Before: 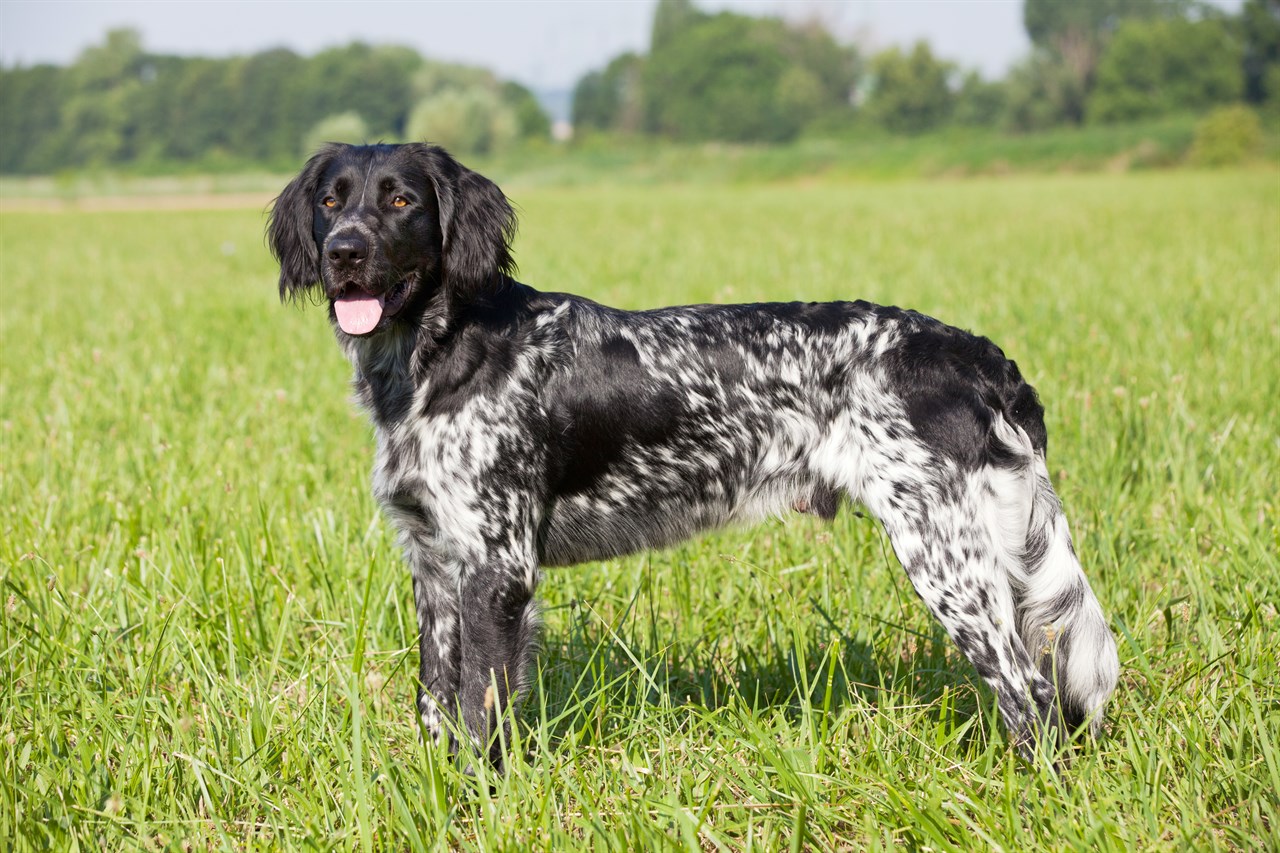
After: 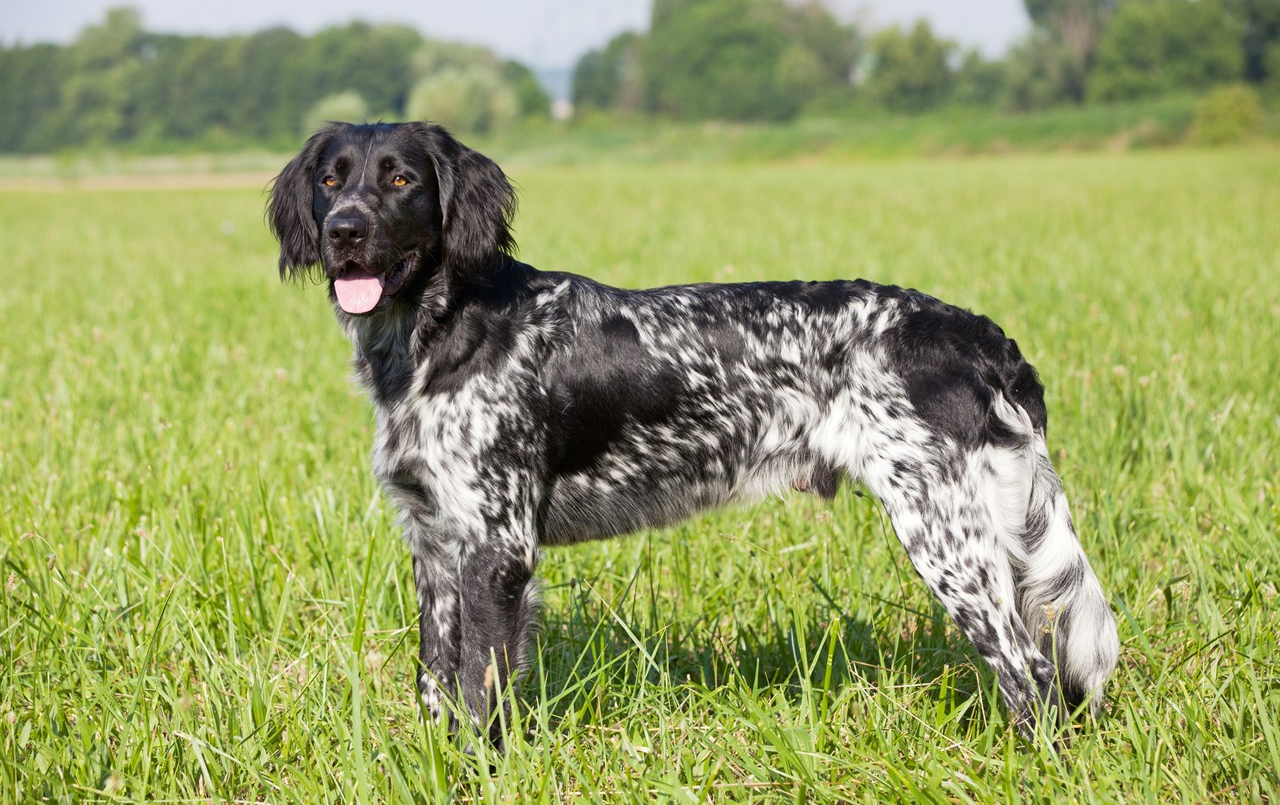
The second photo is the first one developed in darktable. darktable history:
crop and rotate: top 2.498%, bottom 3.092%
color calibration: illuminant same as pipeline (D50), adaptation XYZ, x 0.346, y 0.358, temperature 5019.72 K
